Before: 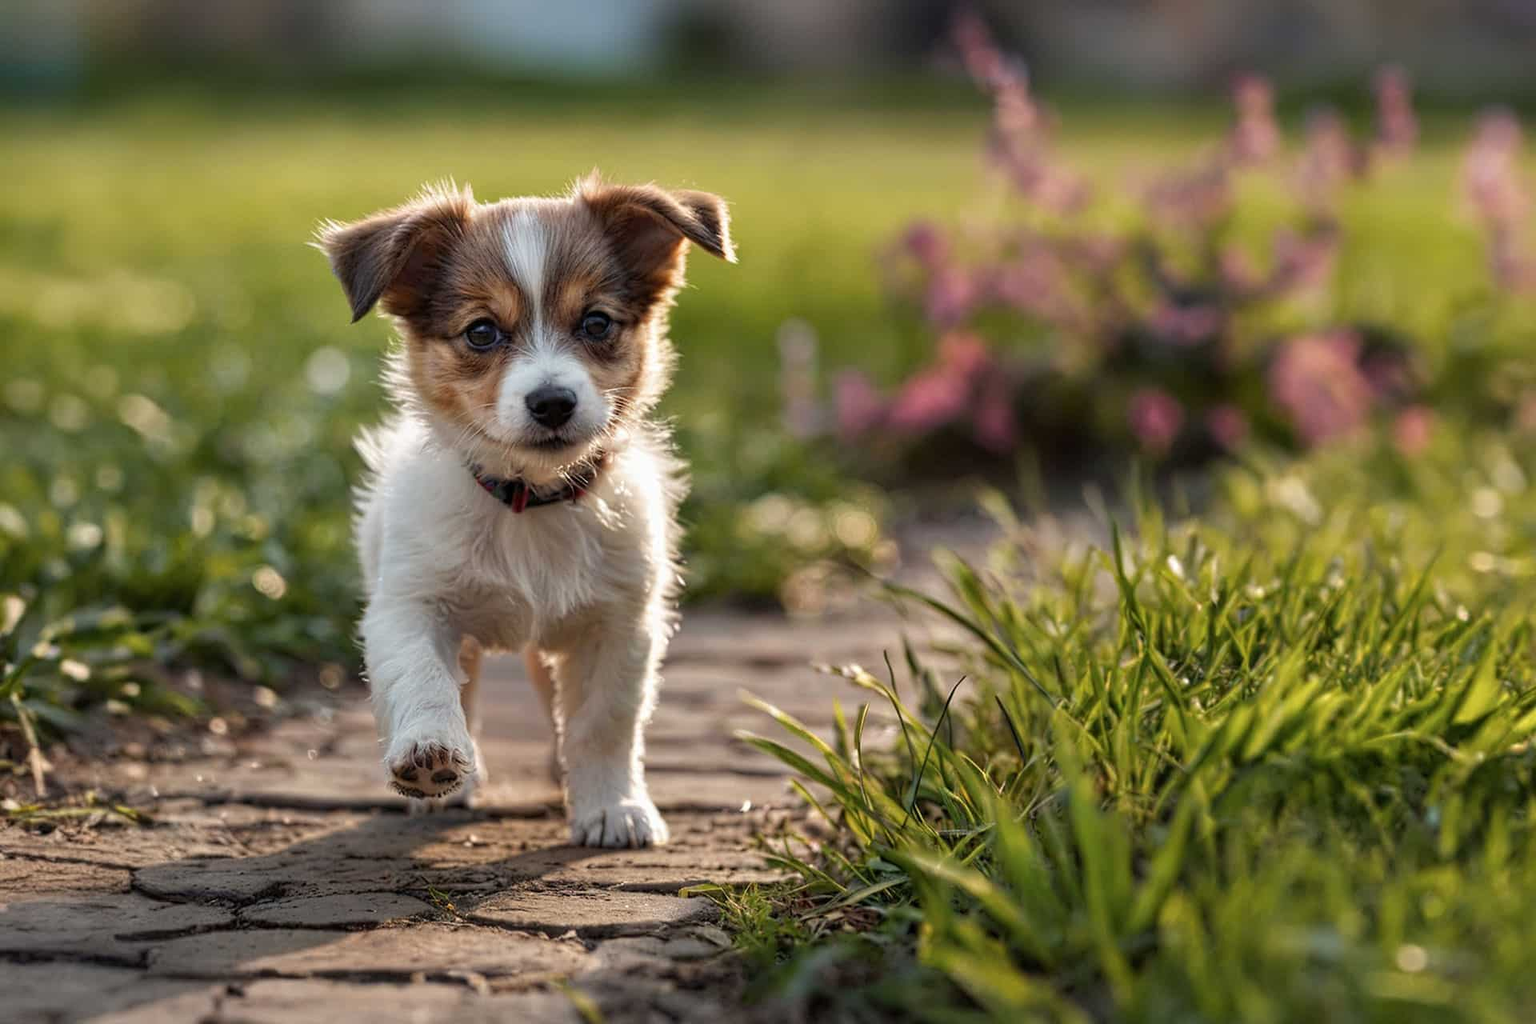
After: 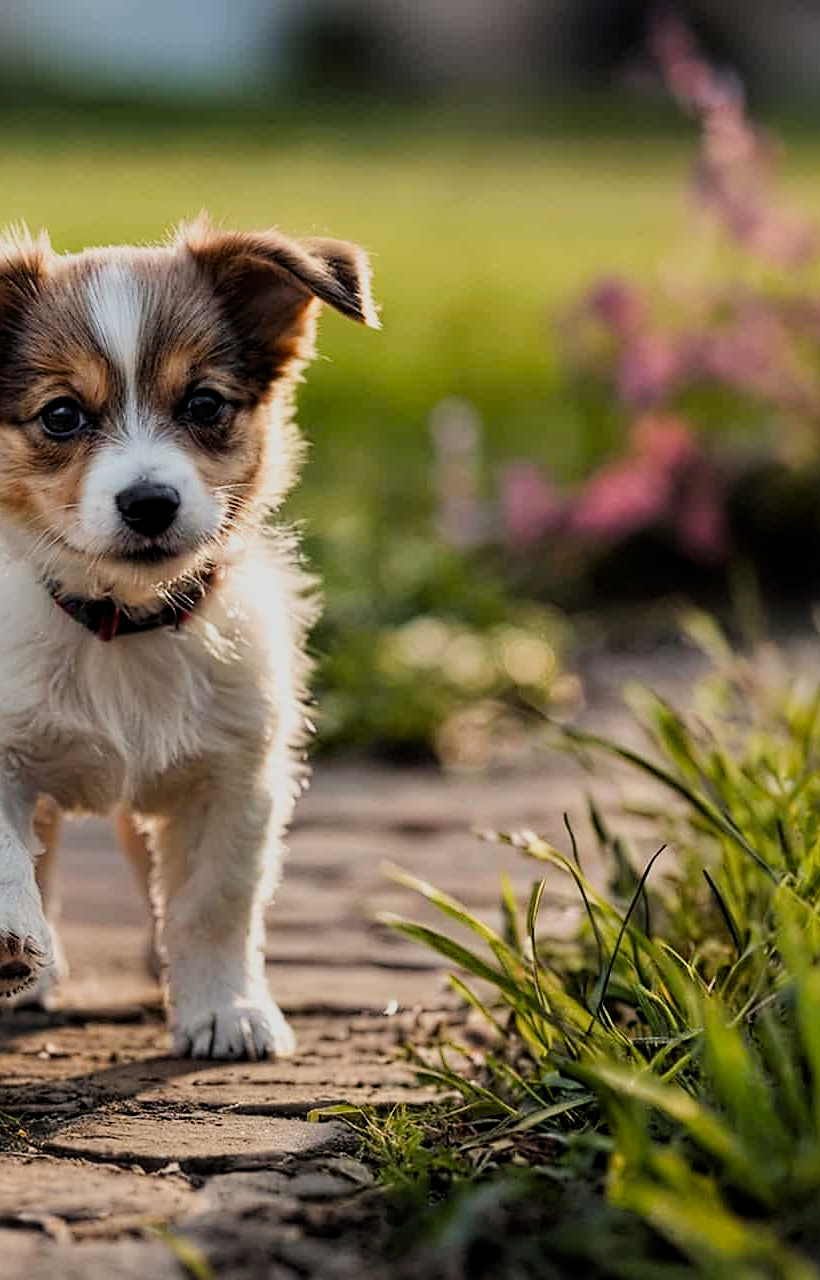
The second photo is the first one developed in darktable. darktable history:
crop: left 28.22%, right 29.064%
sharpen: radius 1.83, amount 0.391, threshold 1.739
filmic rgb: middle gray luminance 29.04%, black relative exposure -10.38 EV, white relative exposure 5.47 EV, threshold 3.04 EV, target black luminance 0%, hardness 3.93, latitude 2.41%, contrast 1.123, highlights saturation mix 5.26%, shadows ↔ highlights balance 15.65%, color science v4 (2020), iterations of high-quality reconstruction 0, enable highlight reconstruction true
contrast brightness saturation: contrast 0.1, brightness 0.012, saturation 0.022
